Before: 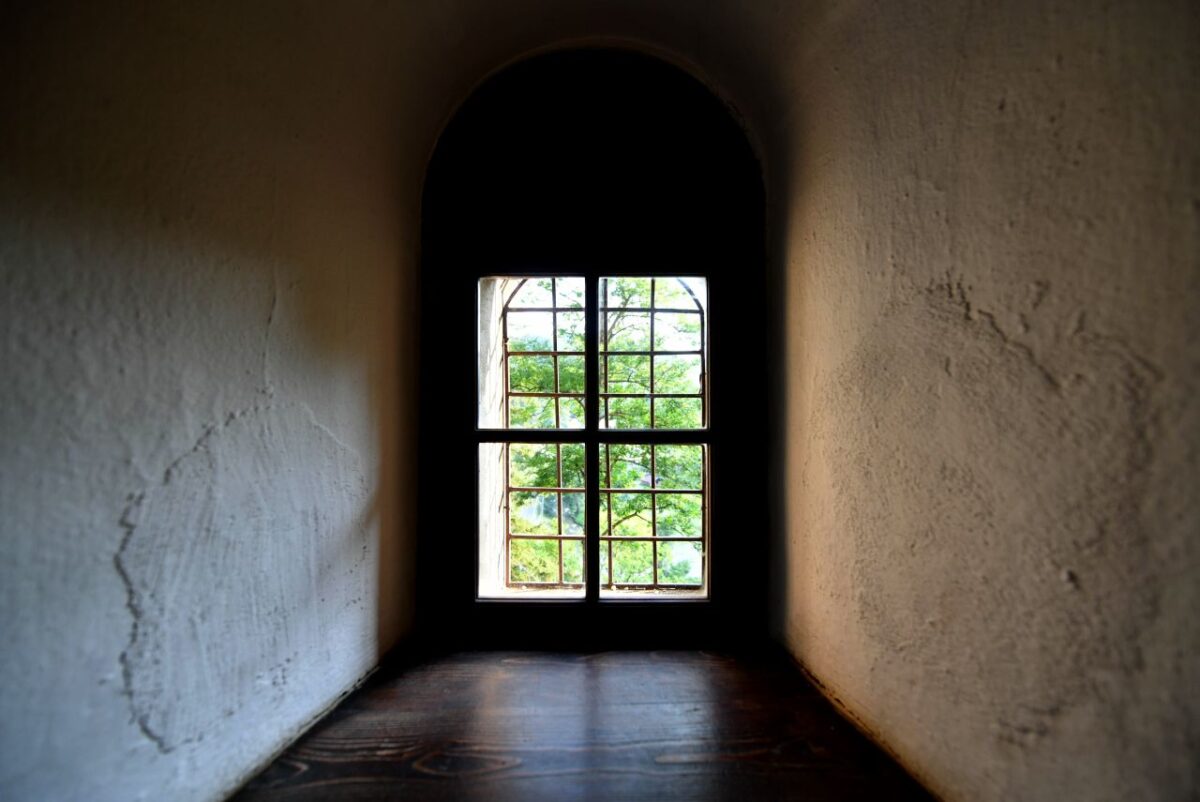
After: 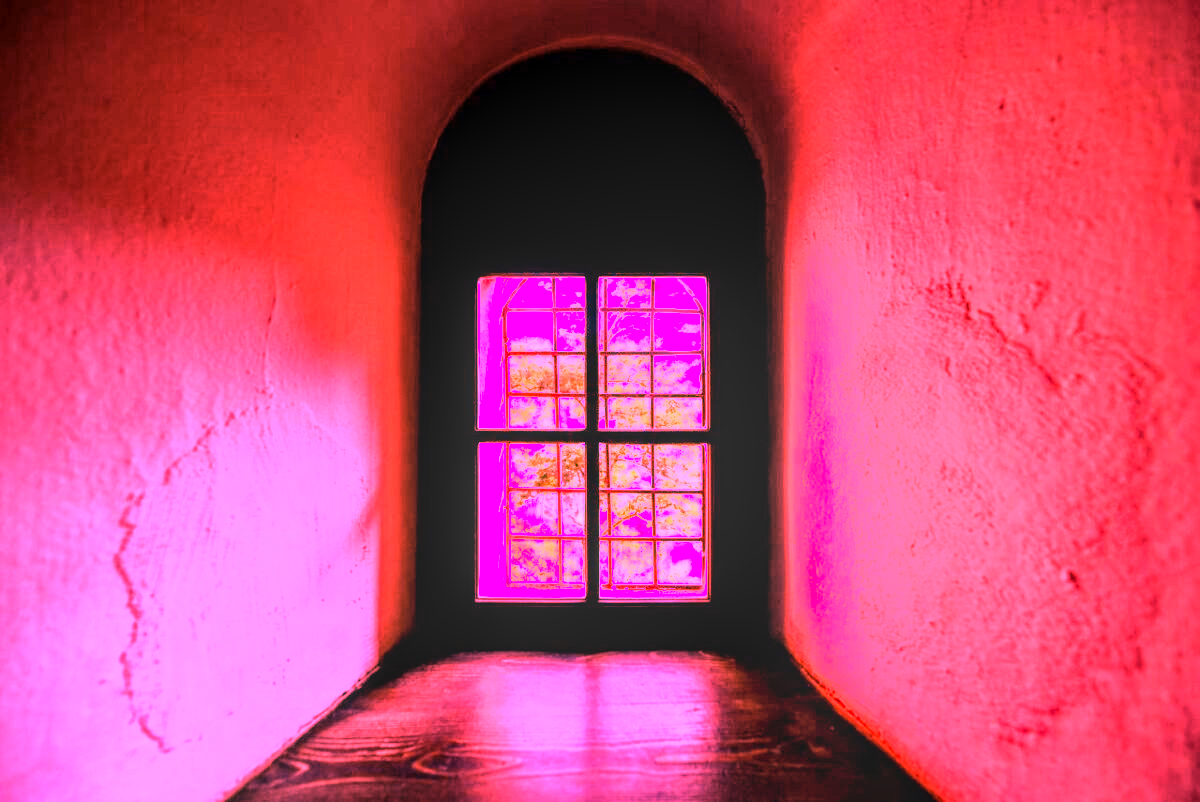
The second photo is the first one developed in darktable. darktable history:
local contrast: detail 130%
white balance: red 4.26, blue 1.802
